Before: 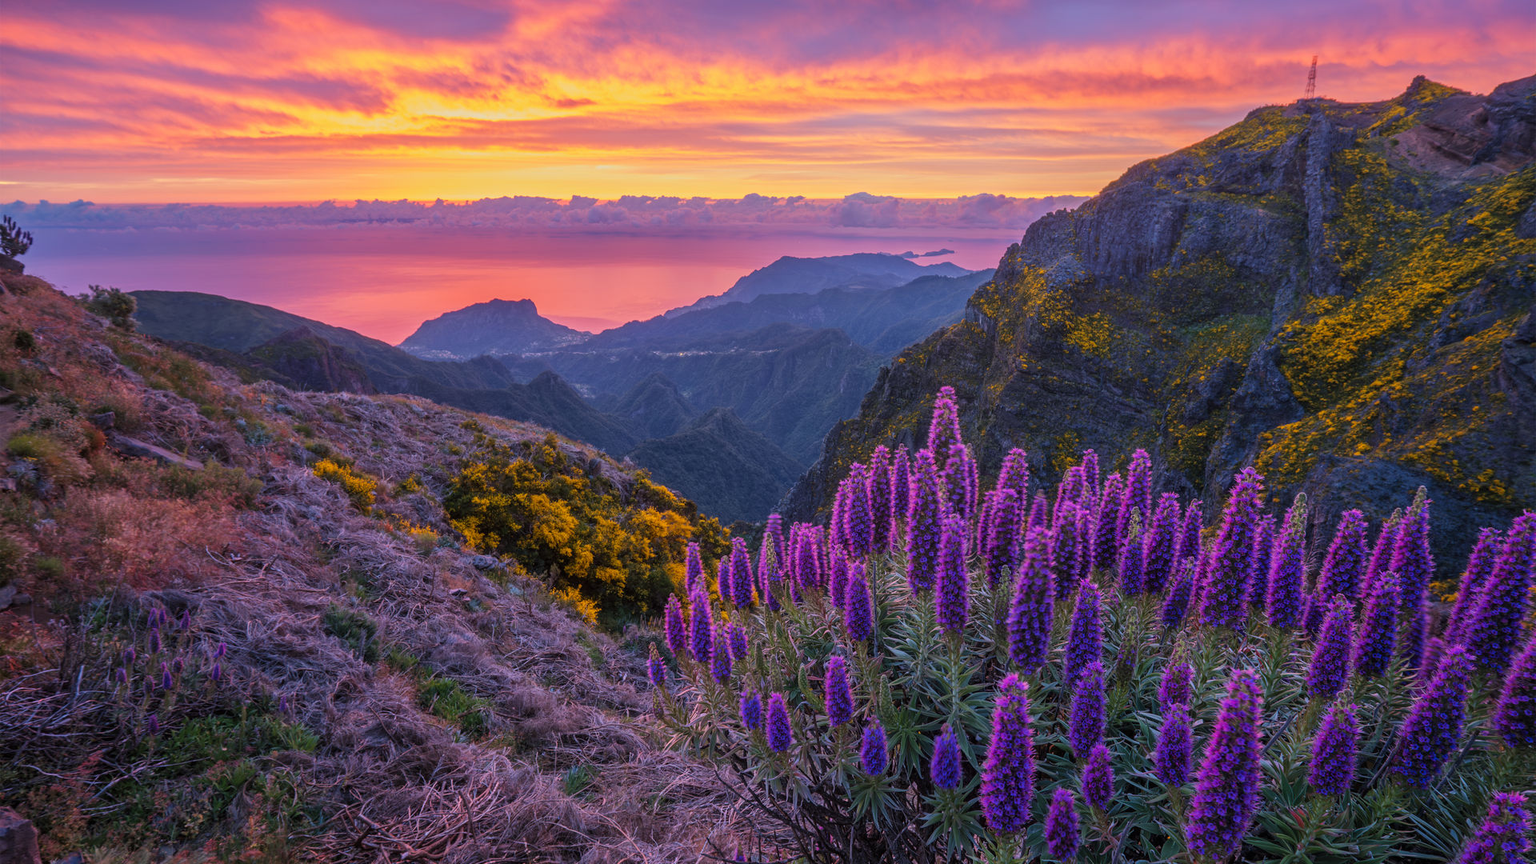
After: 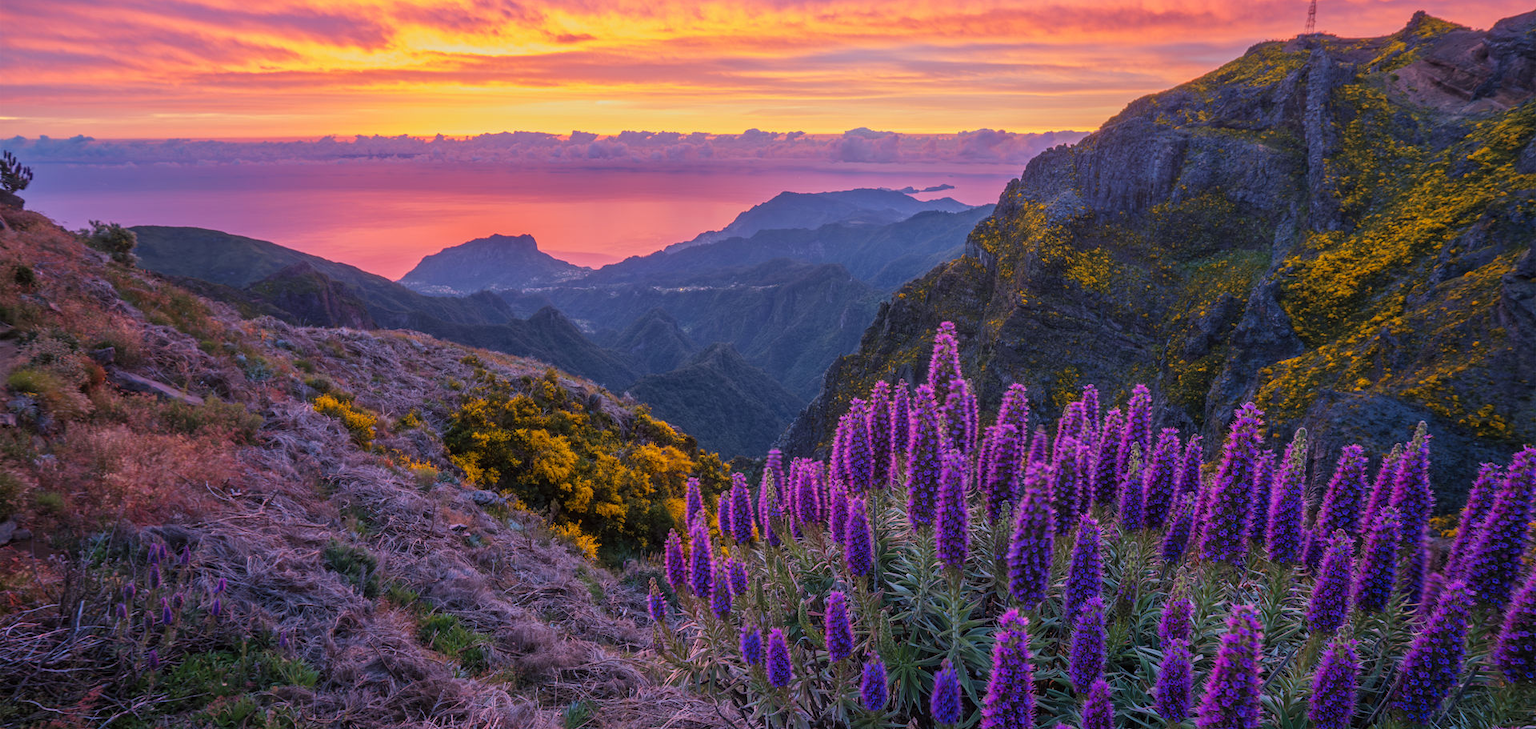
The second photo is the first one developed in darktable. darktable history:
crop: top 7.579%, bottom 7.961%
